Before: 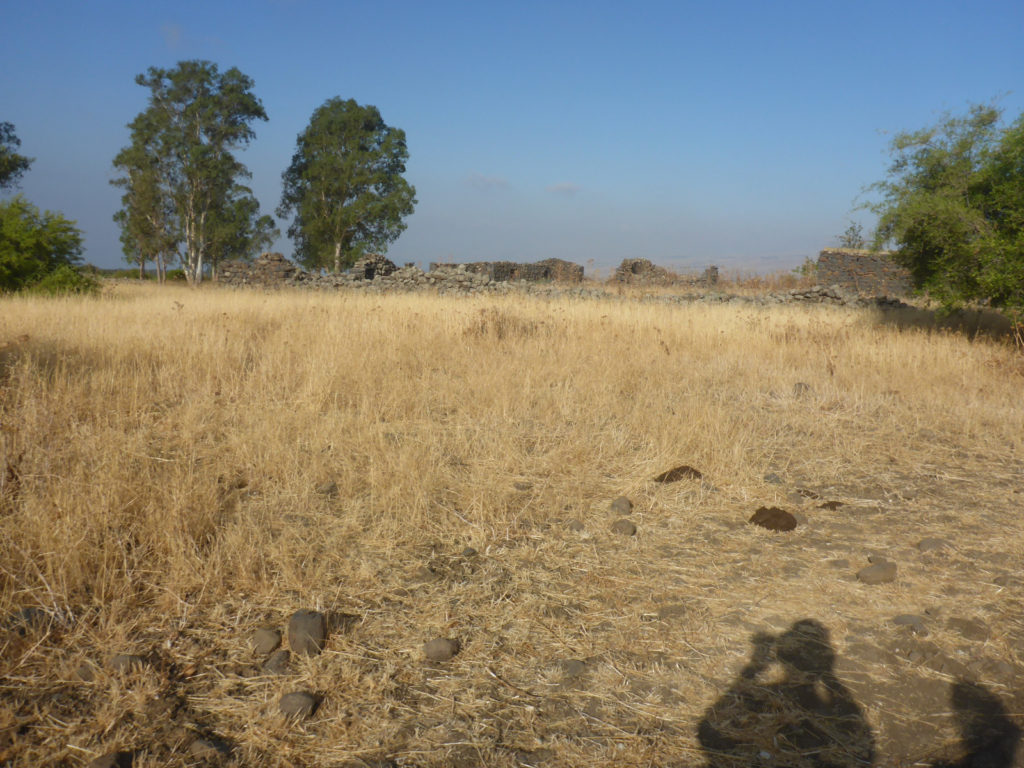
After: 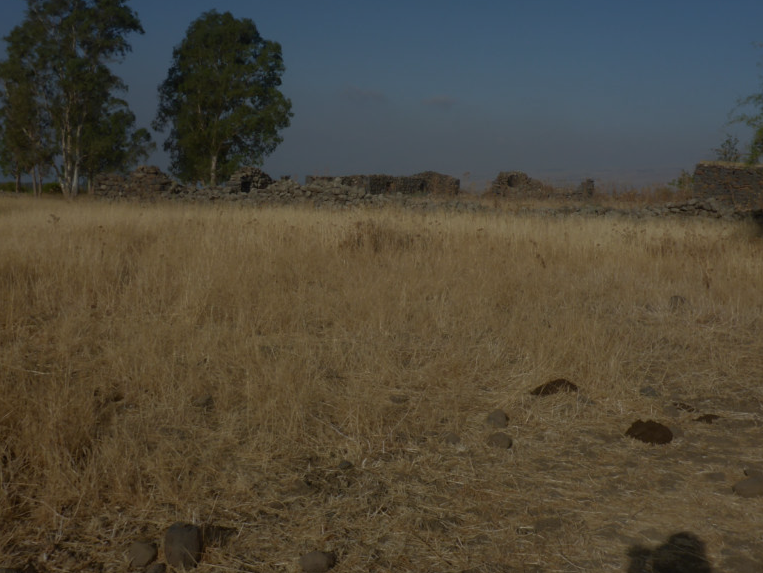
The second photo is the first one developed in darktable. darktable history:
tone equalizer: -8 EV -1.96 EV, -7 EV -2 EV, -6 EV -1.96 EV, -5 EV -1.99 EV, -4 EV -1.96 EV, -3 EV -1.99 EV, -2 EV -1.97 EV, -1 EV -1.62 EV, +0 EV -1.99 EV, edges refinement/feathering 500, mask exposure compensation -1.57 EV, preserve details no
crop and rotate: left 12.132%, top 11.434%, right 13.355%, bottom 13.87%
